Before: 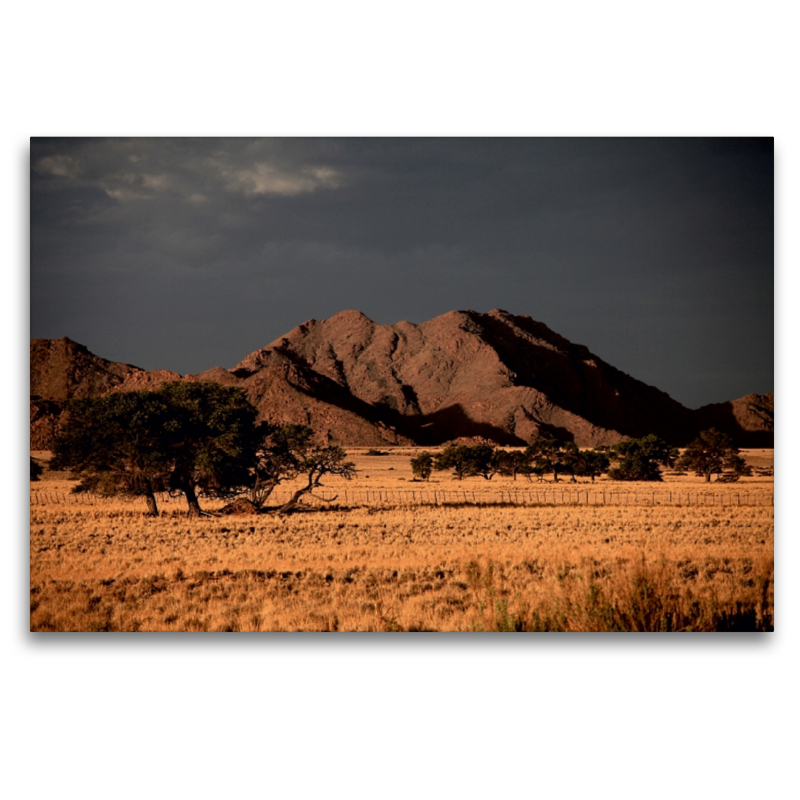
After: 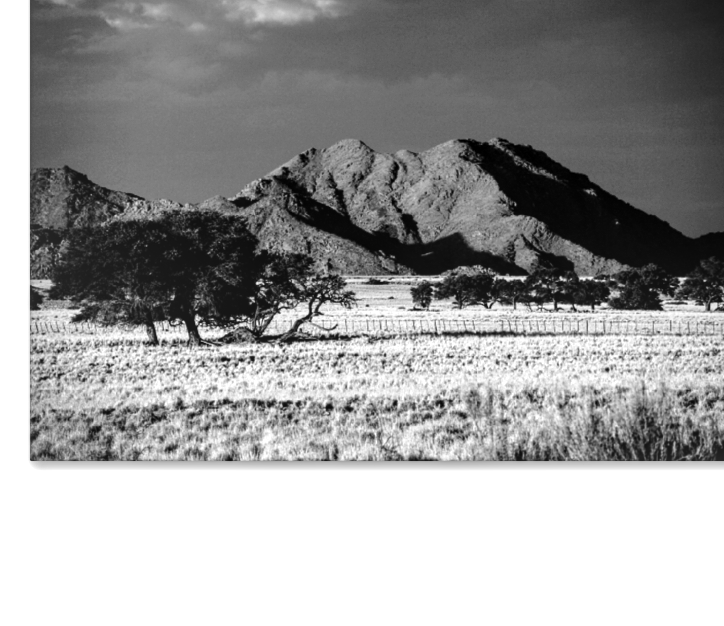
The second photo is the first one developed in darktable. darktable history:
crop: top 21.402%, right 9.452%, bottom 0.28%
base curve: curves: ch0 [(0, 0) (0.073, 0.04) (0.157, 0.139) (0.492, 0.492) (0.758, 0.758) (1, 1)], preserve colors none
exposure: black level correction 0, exposure 1.096 EV, compensate highlight preservation false
local contrast: on, module defaults
color zones: curves: ch1 [(0, -0.014) (0.143, -0.013) (0.286, -0.013) (0.429, -0.016) (0.571, -0.019) (0.714, -0.015) (0.857, 0.002) (1, -0.014)]
